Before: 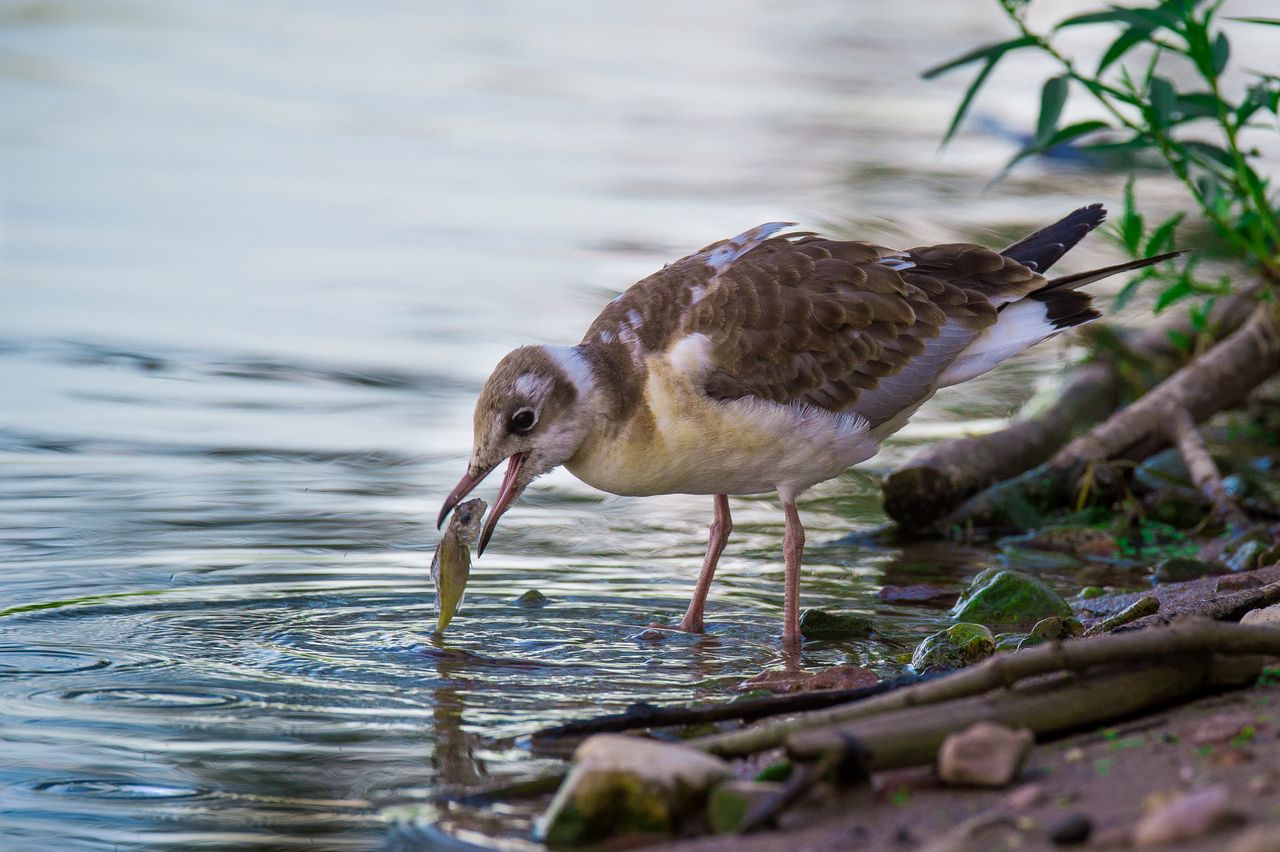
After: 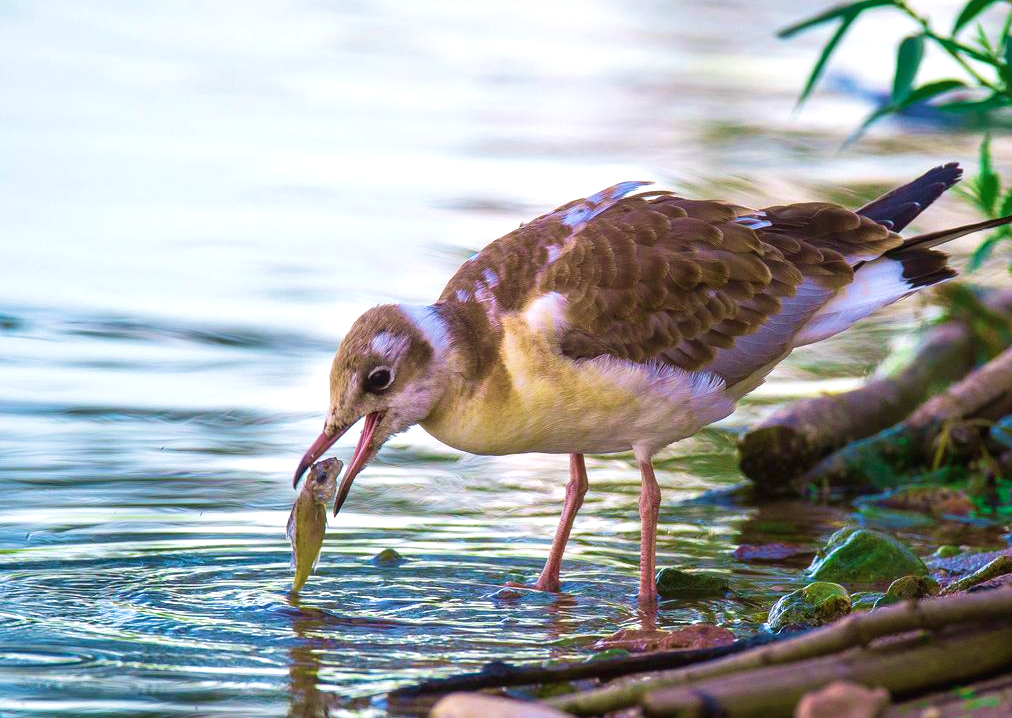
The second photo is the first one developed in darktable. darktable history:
crop: left 11.28%, top 4.911%, right 9.603%, bottom 10.7%
exposure: black level correction -0.002, exposure 0.535 EV, compensate highlight preservation false
velvia: strength 74.23%
